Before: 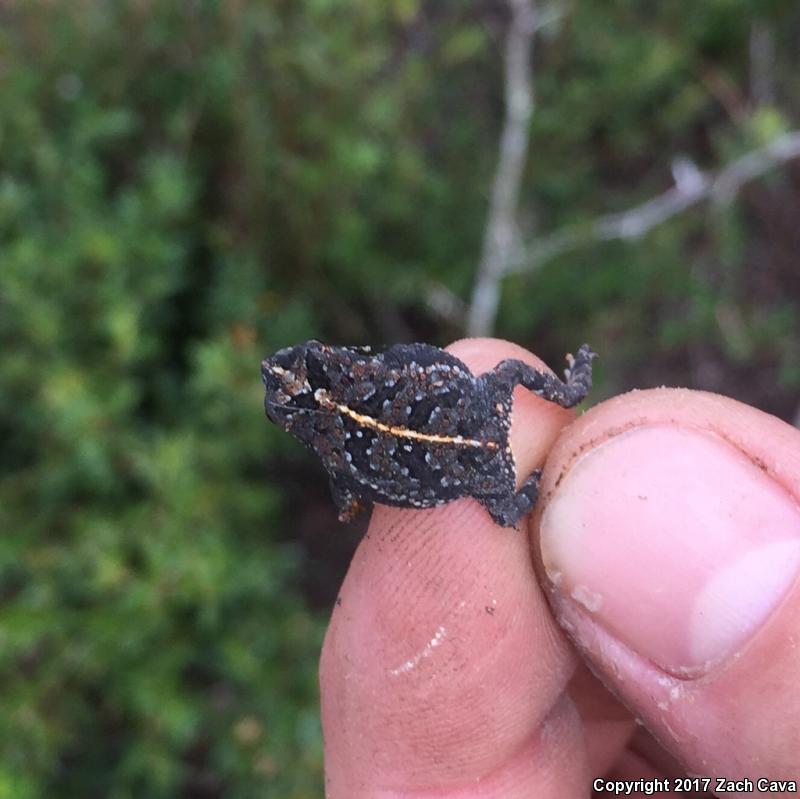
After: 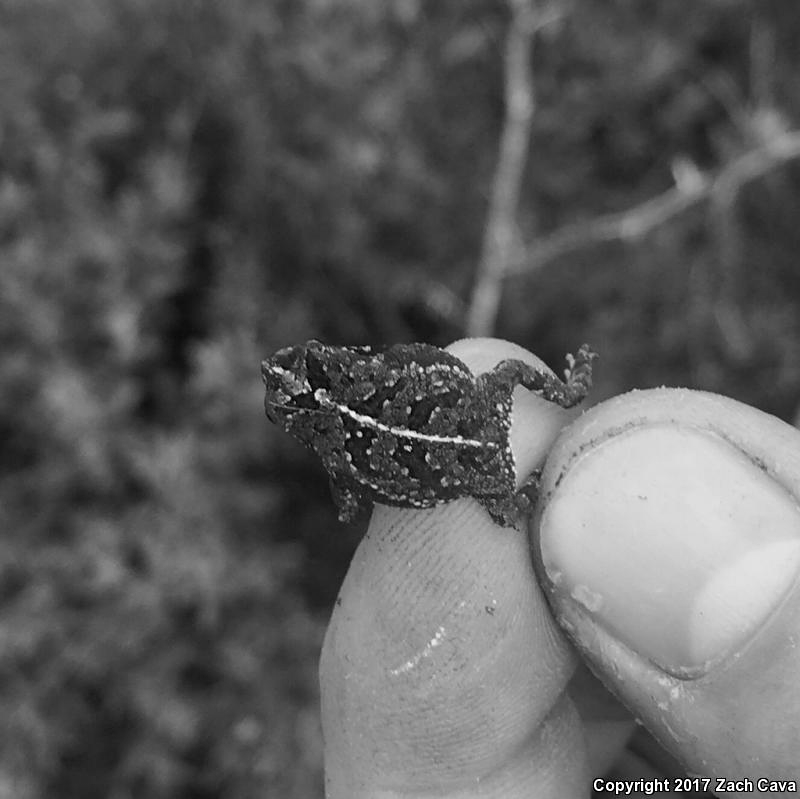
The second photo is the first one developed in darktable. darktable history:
monochrome: on, module defaults
exposure: black level correction 0.001, exposure -0.125 EV, compensate exposure bias true, compensate highlight preservation false
sharpen: amount 0.2
color calibration: illuminant as shot in camera, x 0.358, y 0.373, temperature 4628.91 K
